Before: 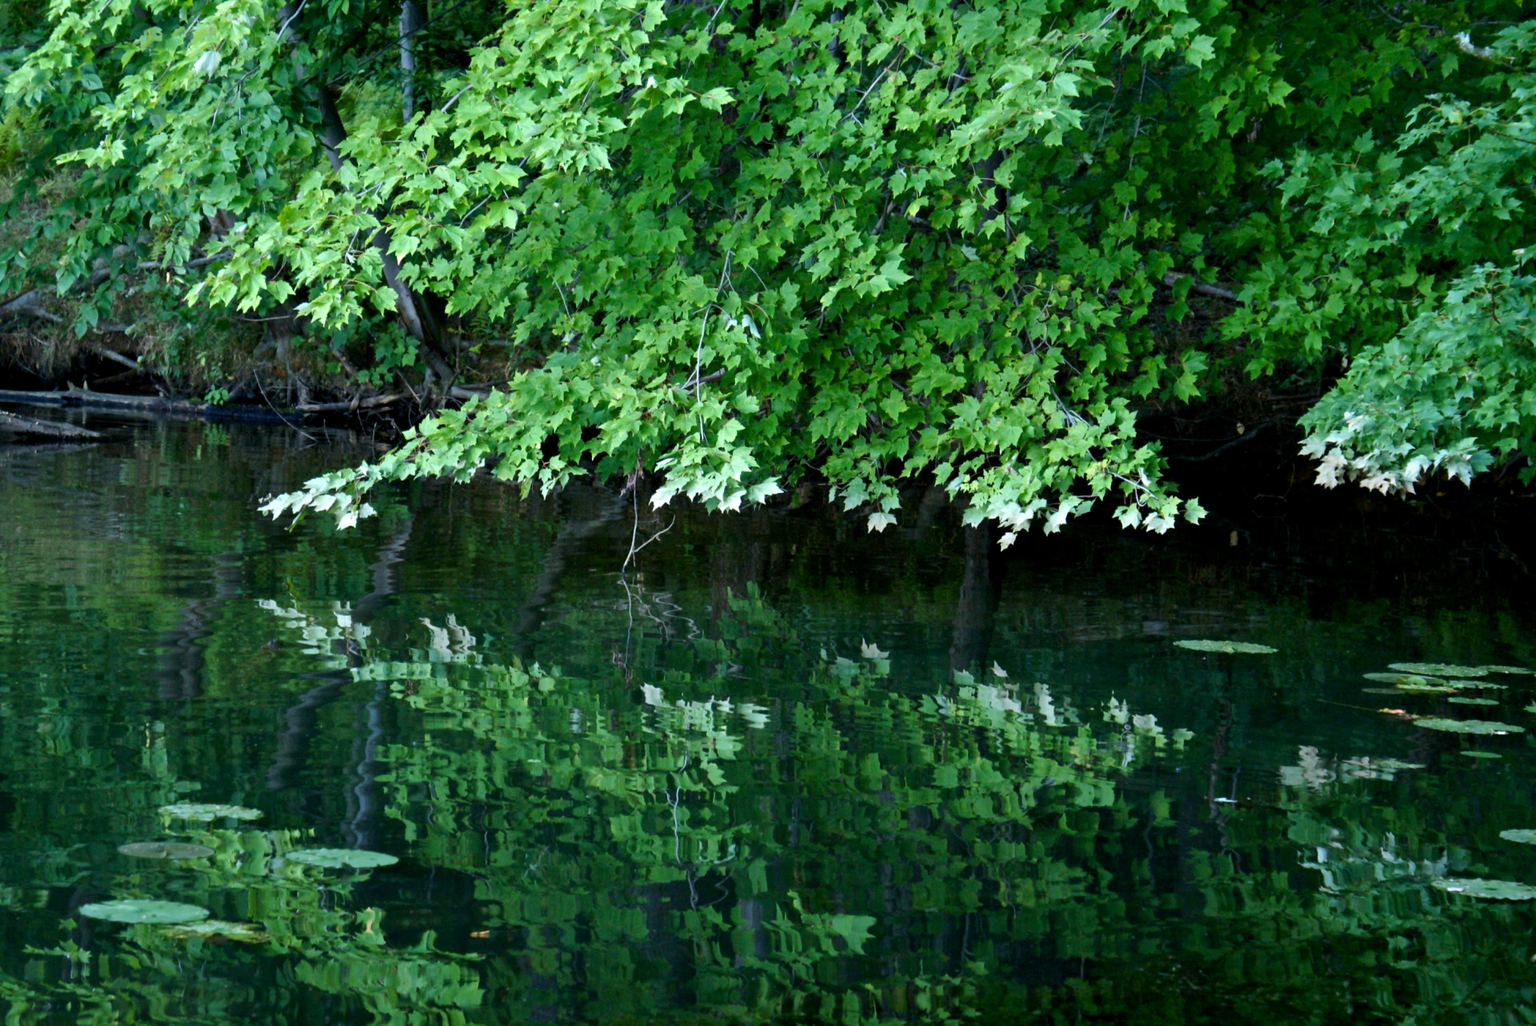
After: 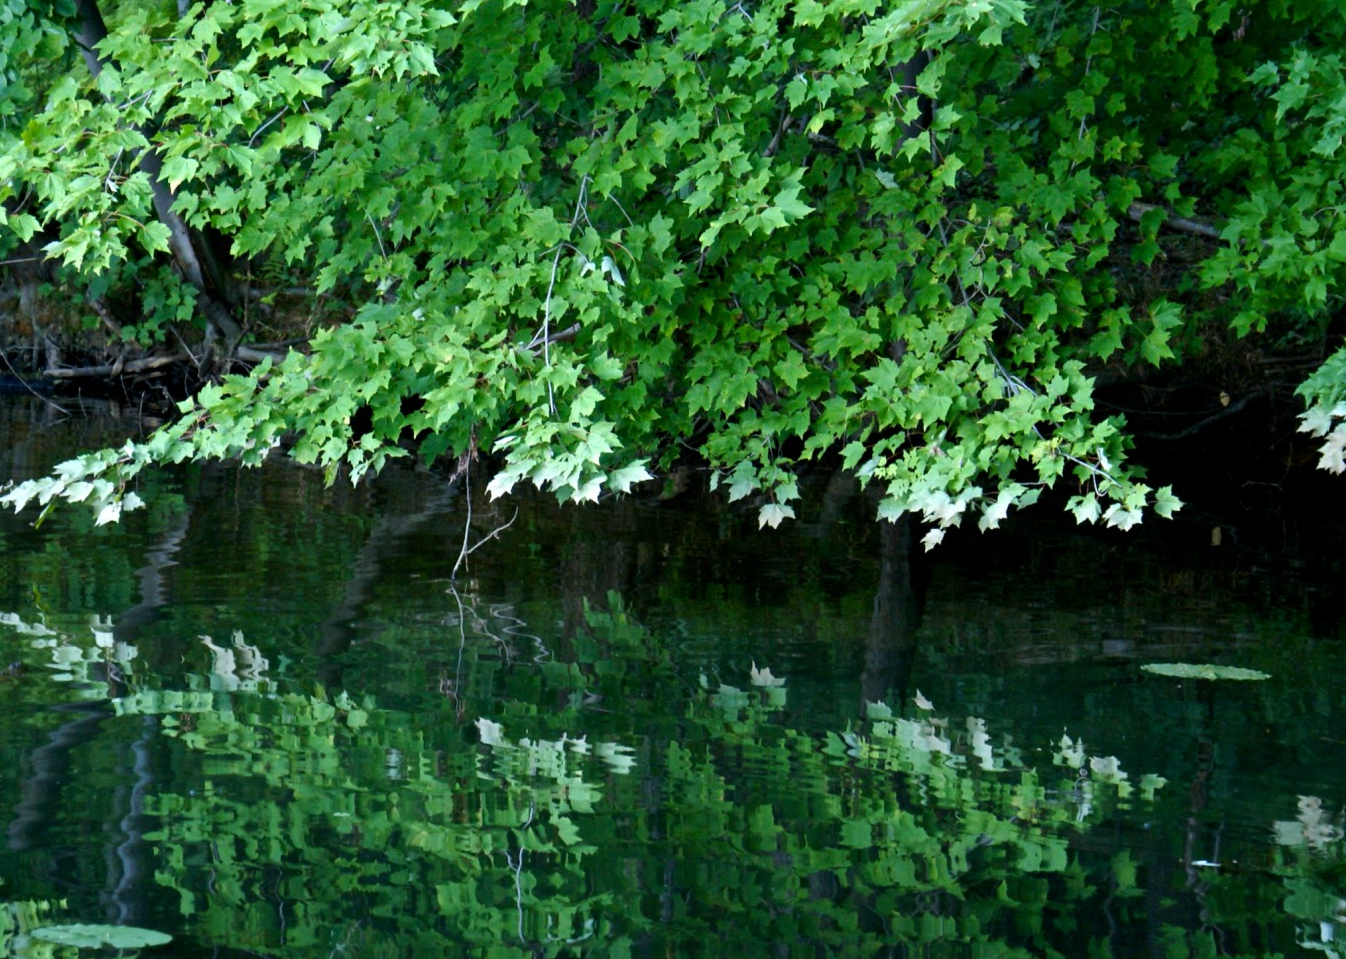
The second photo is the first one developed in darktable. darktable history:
crop and rotate: left 17.016%, top 10.704%, right 12.871%, bottom 14.525%
